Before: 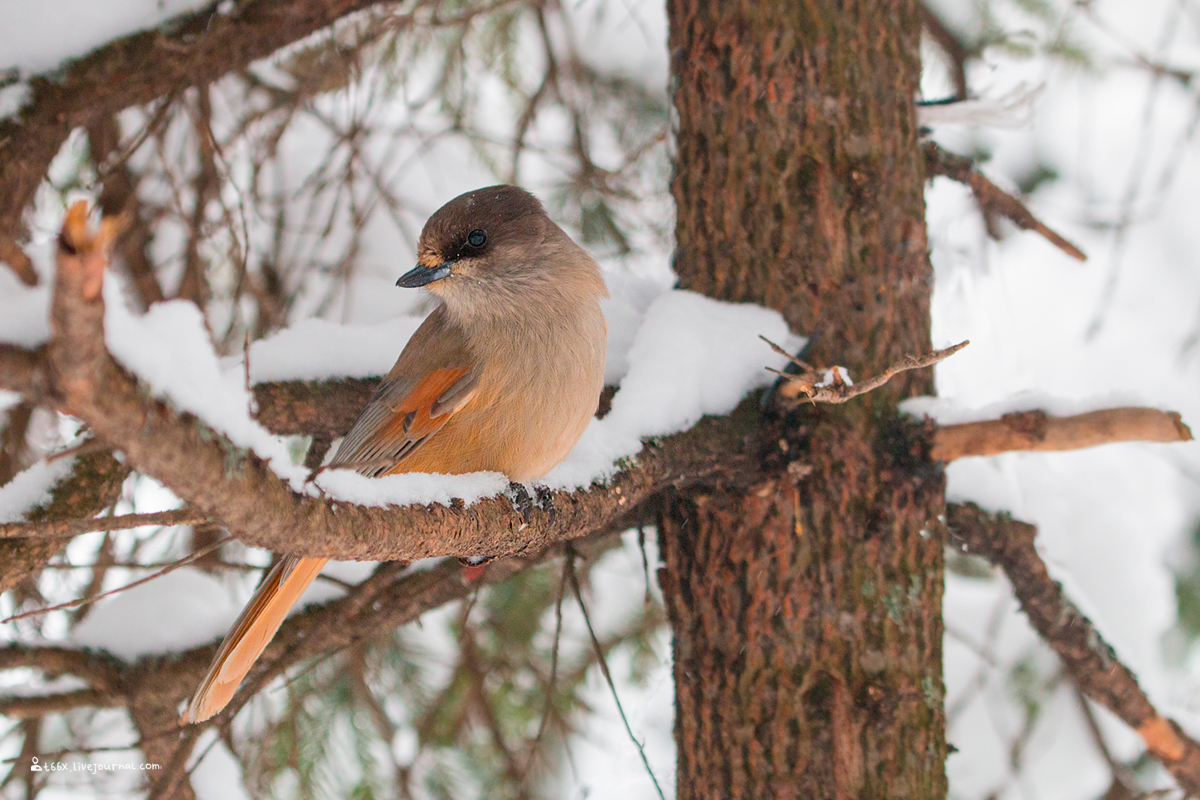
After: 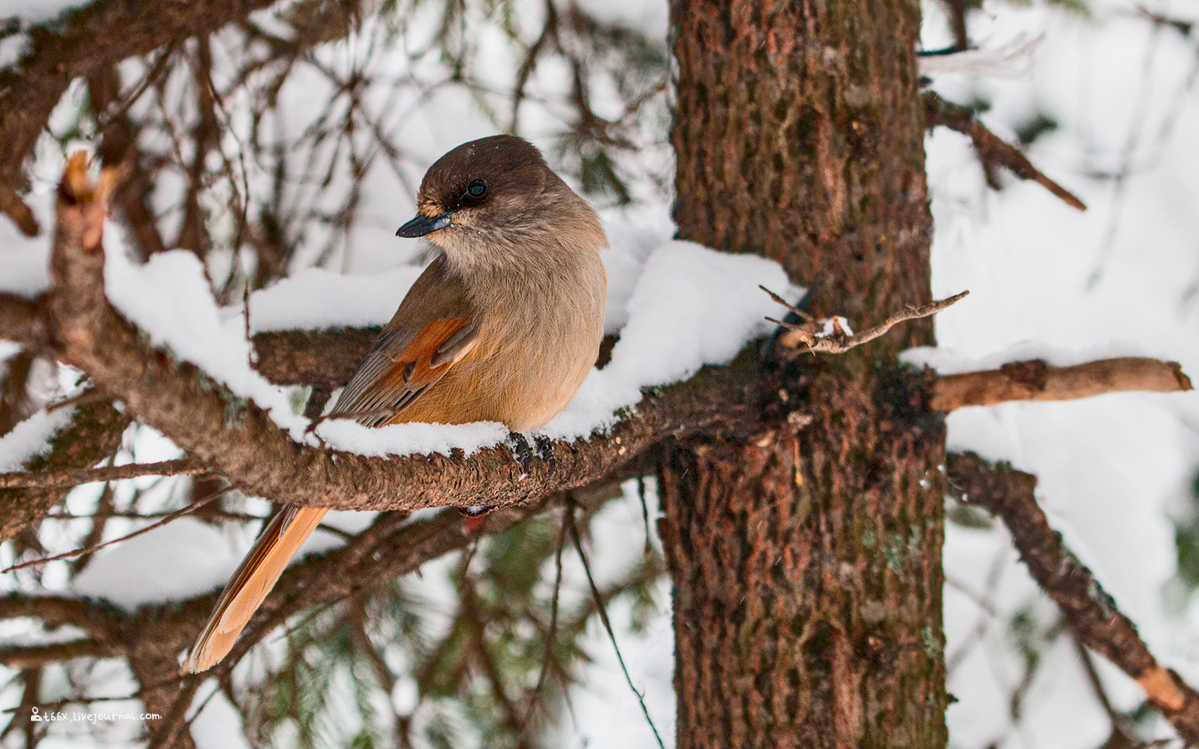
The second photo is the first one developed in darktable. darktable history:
contrast brightness saturation: contrast 0.293
crop and rotate: top 6.367%
haze removal: adaptive false
local contrast: on, module defaults
exposure: exposure 0.608 EV, compensate highlight preservation false
tone equalizer: -8 EV -0.019 EV, -7 EV 0.036 EV, -6 EV -0.006 EV, -5 EV 0.008 EV, -4 EV -0.03 EV, -3 EV -0.236 EV, -2 EV -0.659 EV, -1 EV -0.957 EV, +0 EV -0.979 EV, mask exposure compensation -0.501 EV
